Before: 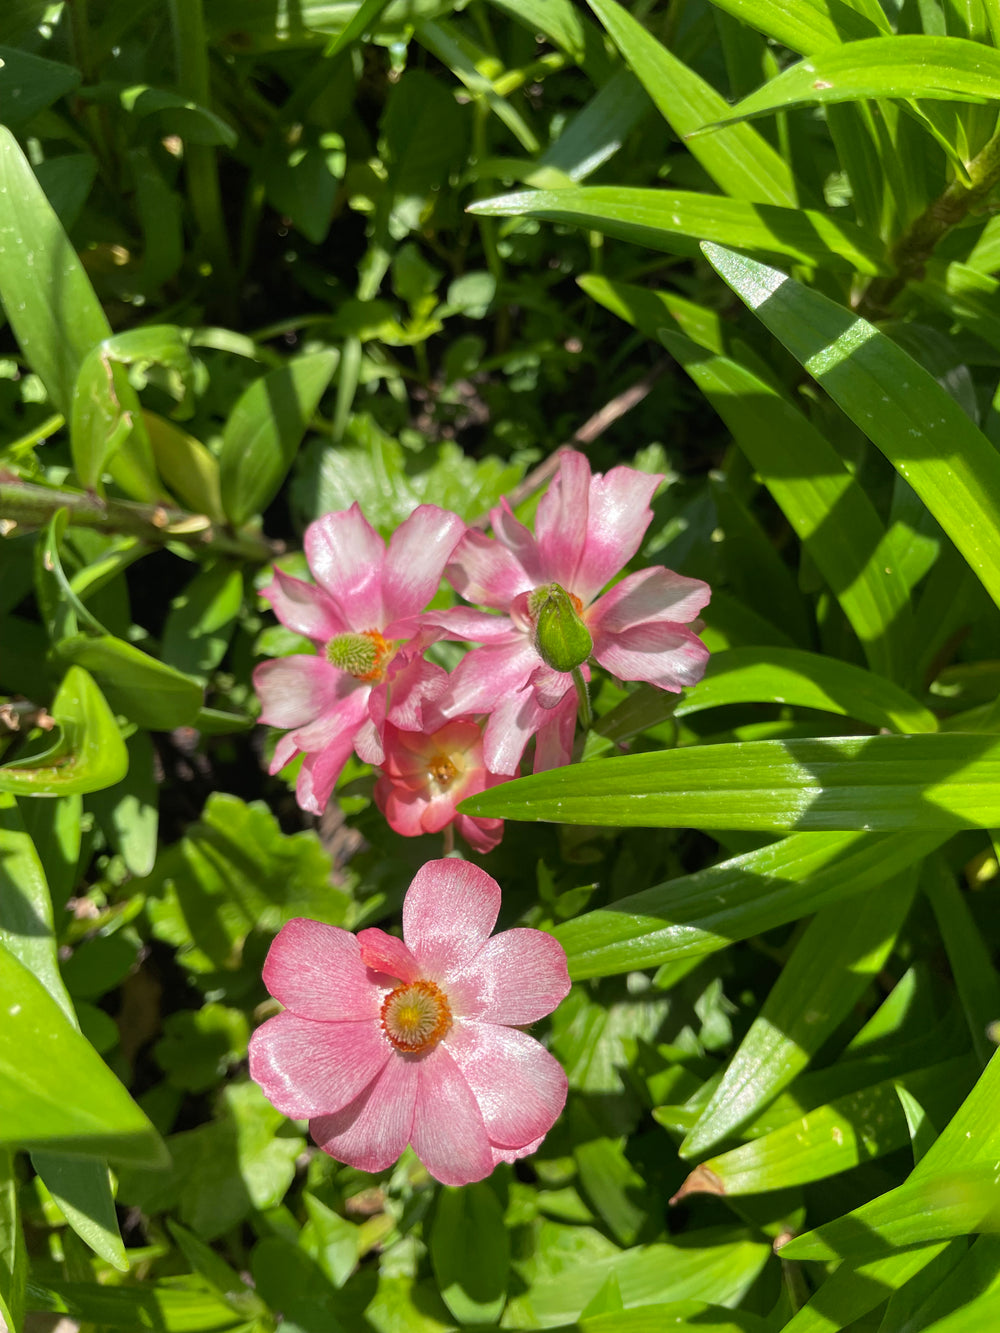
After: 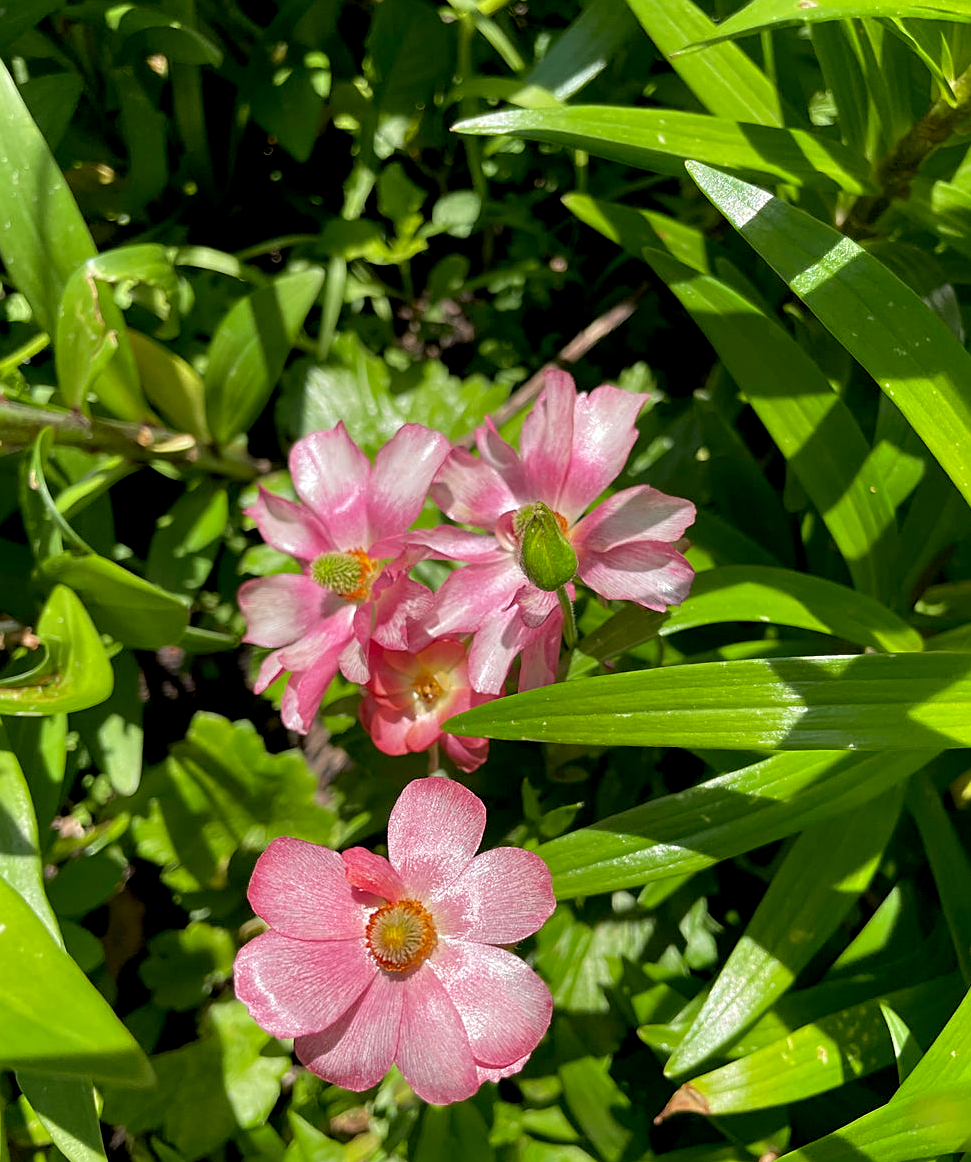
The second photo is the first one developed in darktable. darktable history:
crop: left 1.507%, top 6.147%, right 1.379%, bottom 6.637%
exposure: black level correction 0.009, exposure 0.014 EV, compensate highlight preservation false
white balance: emerald 1
sharpen: on, module defaults
